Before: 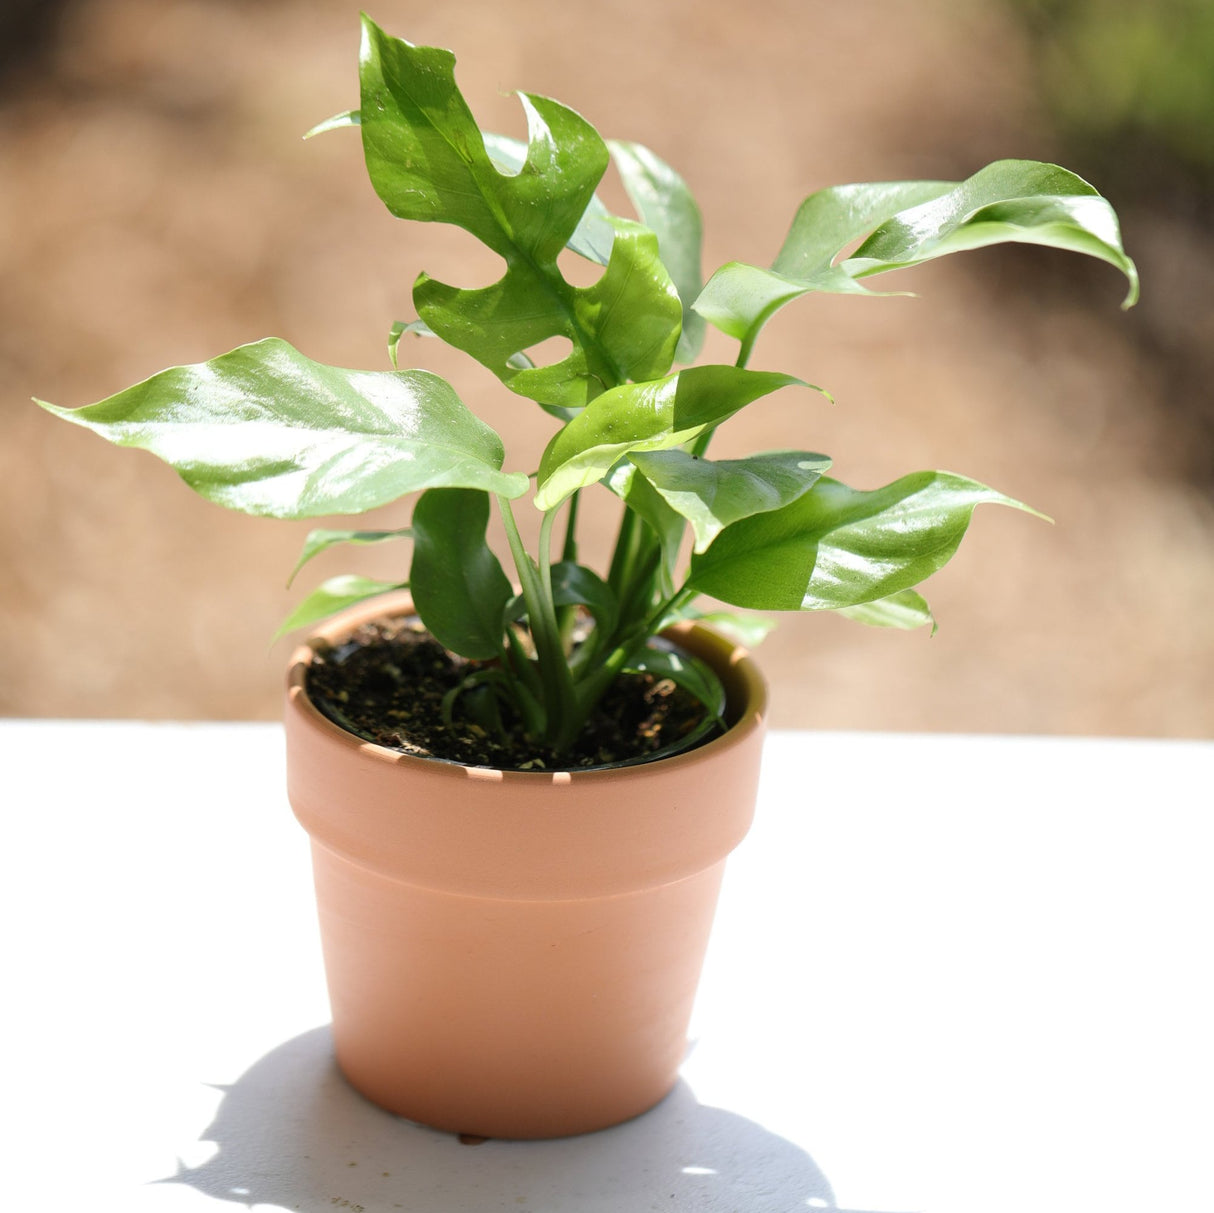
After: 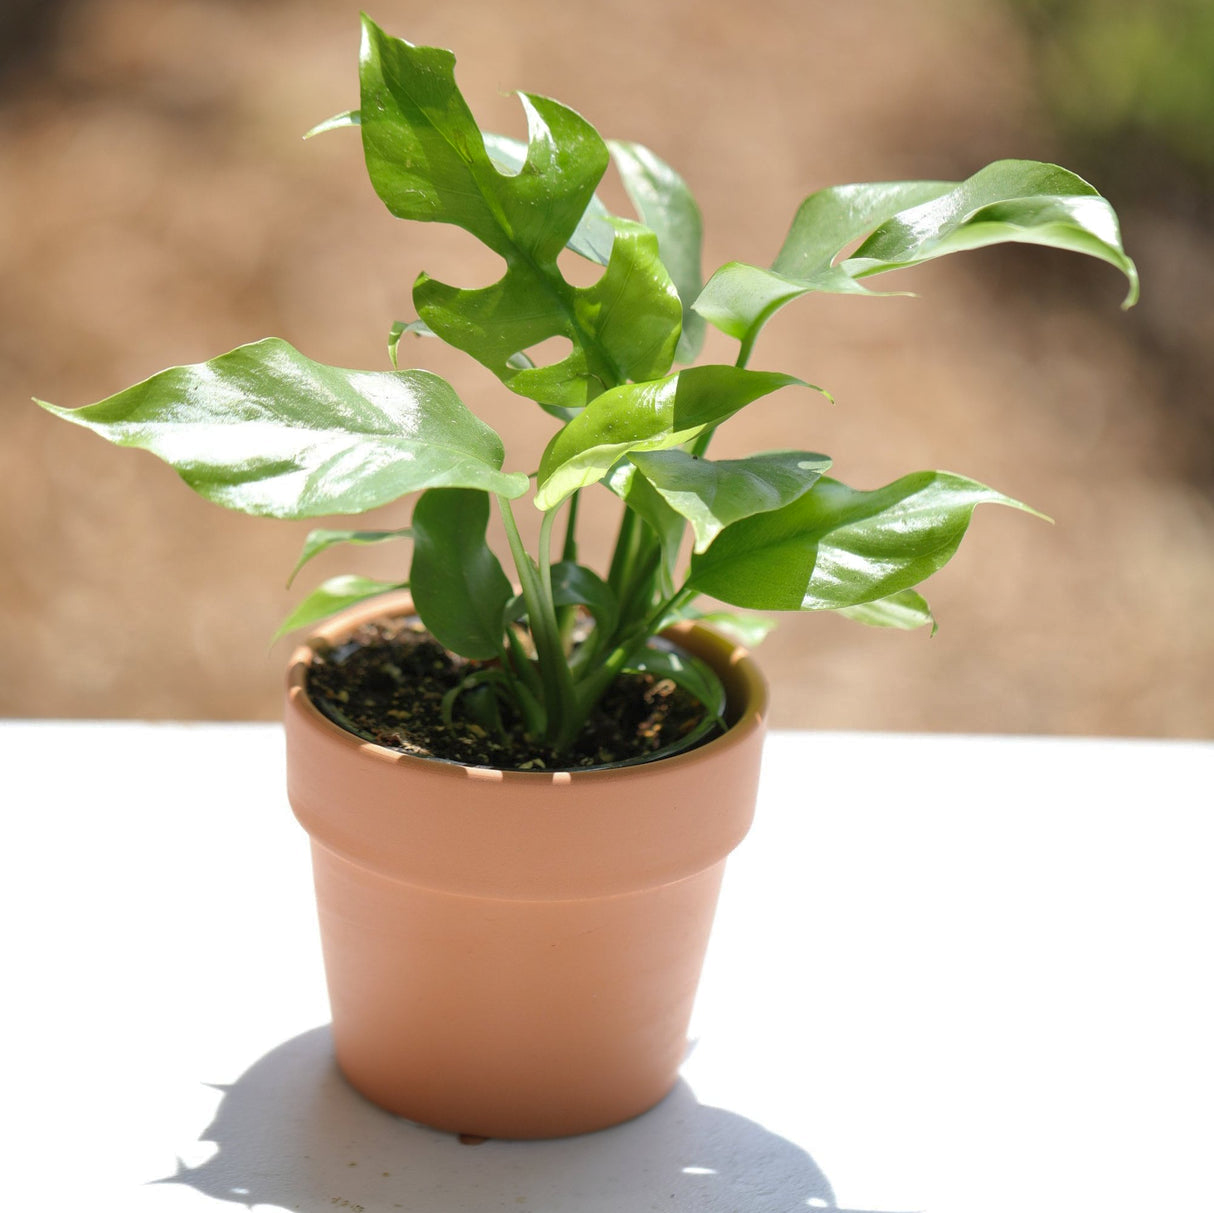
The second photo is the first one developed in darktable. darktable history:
shadows and highlights: on, module defaults
contrast equalizer: octaves 7, y [[0.5 ×6], [0.5 ×6], [0.975, 0.964, 0.925, 0.865, 0.793, 0.721], [0 ×6], [0 ×6]], mix 0.156
tone equalizer: on, module defaults
